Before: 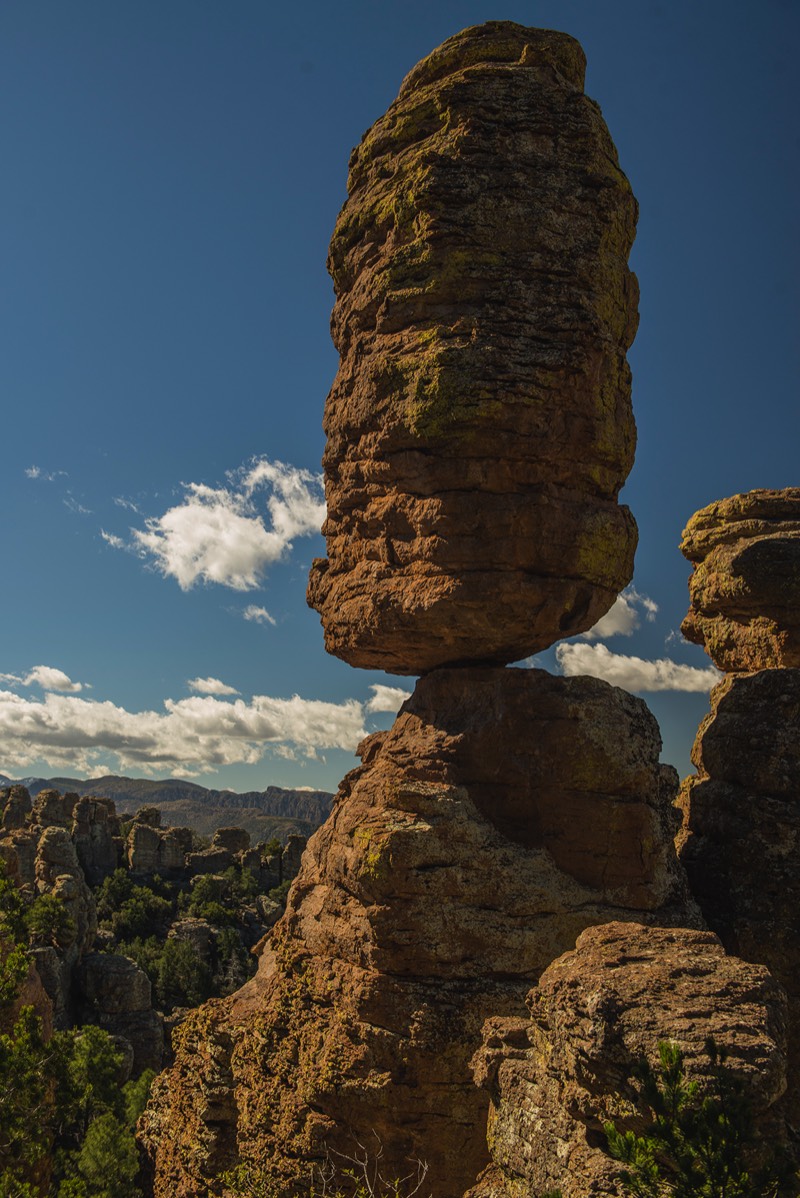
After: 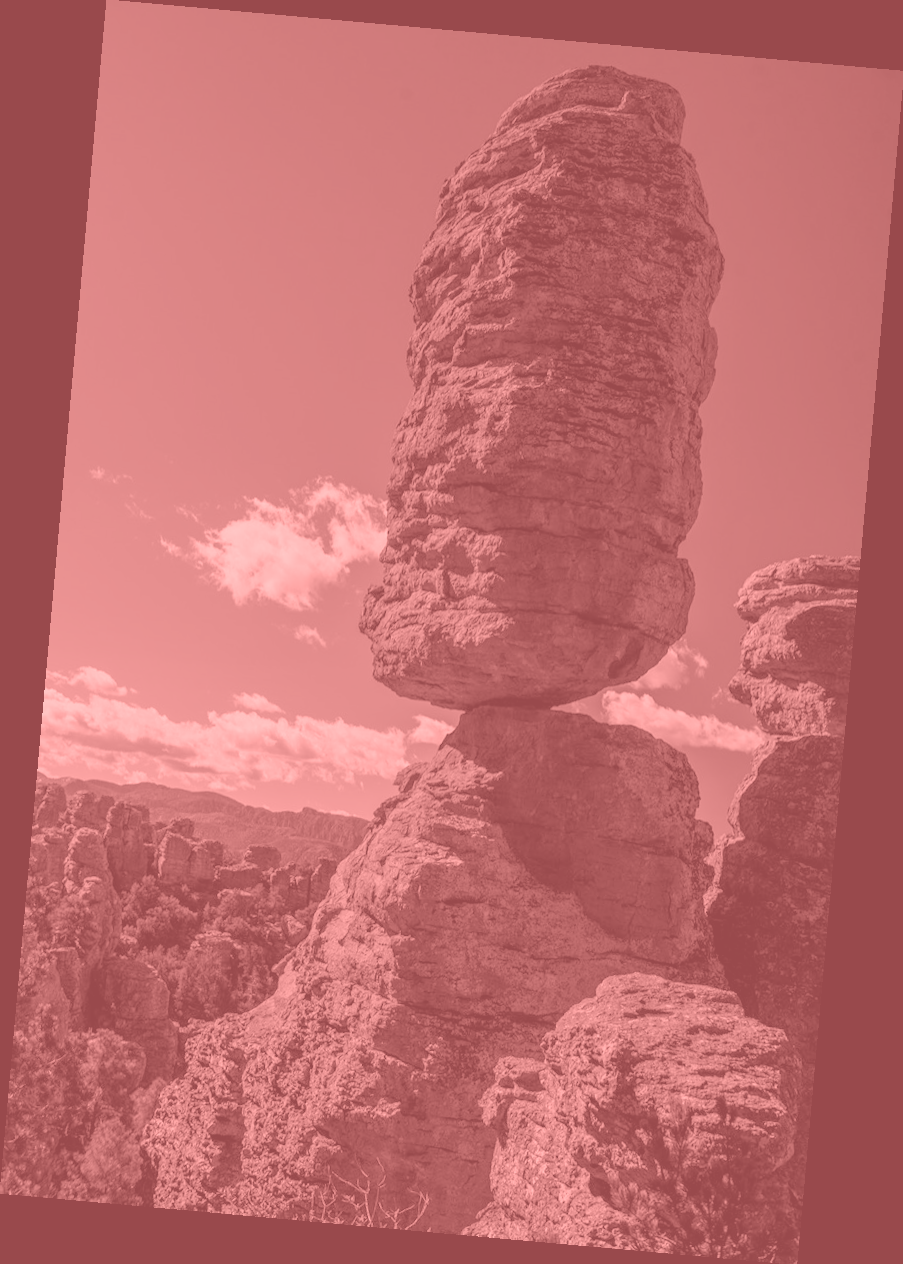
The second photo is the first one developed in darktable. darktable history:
colorize: saturation 51%, source mix 50.67%, lightness 50.67%
rotate and perspective: rotation 5.12°, automatic cropping off
color balance rgb: shadows lift › chroma 2%, shadows lift › hue 217.2°, power › chroma 0.25%, power › hue 60°, highlights gain › chroma 1.5%, highlights gain › hue 309.6°, global offset › luminance -0.5%, perceptual saturation grading › global saturation 15%, global vibrance 20%
